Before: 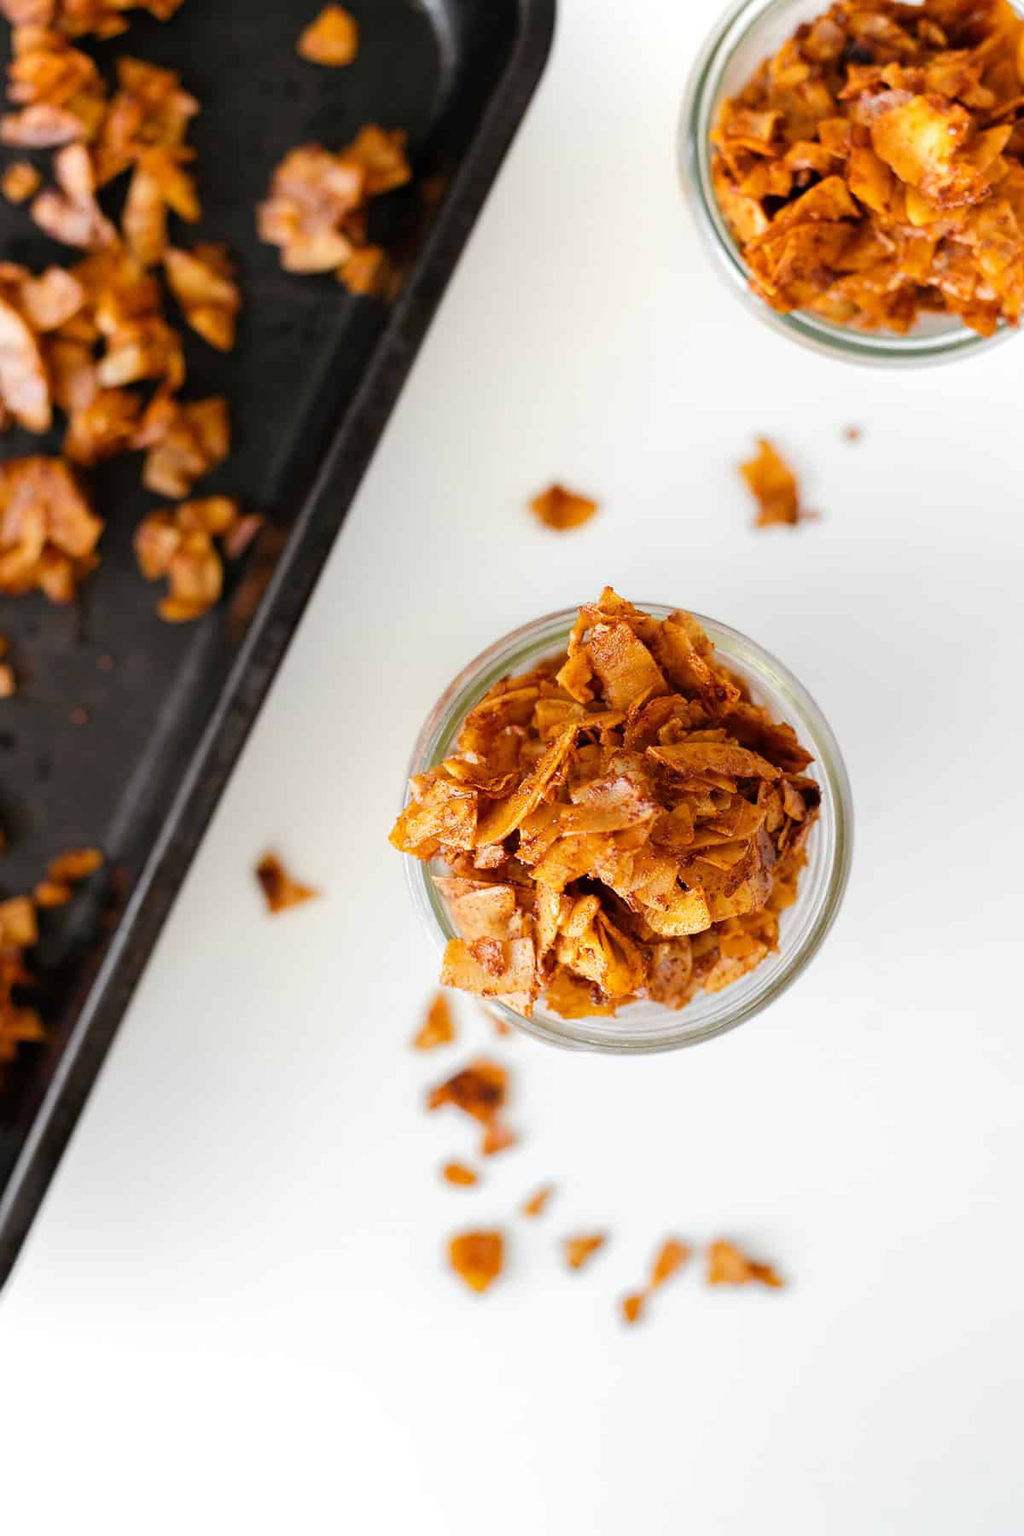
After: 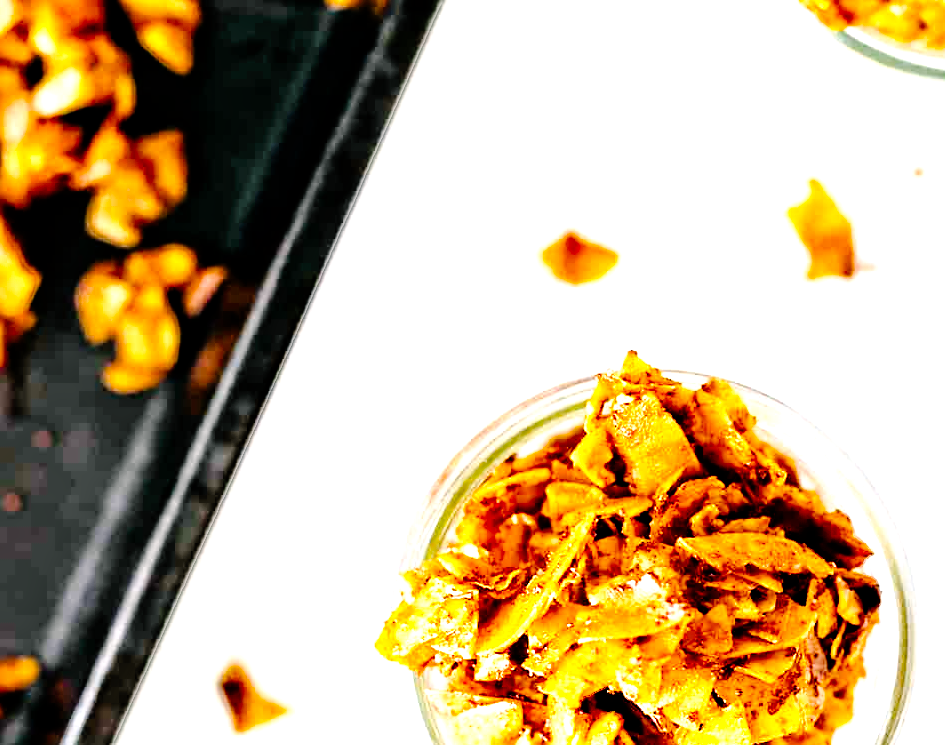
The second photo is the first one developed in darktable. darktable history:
sharpen: amount 0.216
tone equalizer: -8 EV -0.727 EV, -7 EV -0.719 EV, -6 EV -0.605 EV, -5 EV -0.417 EV, -3 EV 0.38 EV, -2 EV 0.6 EV, -1 EV 0.697 EV, +0 EV 0.73 EV
crop: left 6.814%, top 18.751%, right 14.372%, bottom 39.816%
exposure: black level correction 0, exposure 0.699 EV, compensate highlight preservation false
color balance rgb: power › luminance -7.886%, power › chroma 1.116%, power › hue 216.72°, perceptual saturation grading › global saturation 35.412%
tone curve: curves: ch0 [(0, 0) (0.003, 0) (0.011, 0.001) (0.025, 0.003) (0.044, 0.005) (0.069, 0.012) (0.1, 0.023) (0.136, 0.039) (0.177, 0.088) (0.224, 0.15) (0.277, 0.24) (0.335, 0.337) (0.399, 0.437) (0.468, 0.535) (0.543, 0.629) (0.623, 0.71) (0.709, 0.782) (0.801, 0.856) (0.898, 0.94) (1, 1)], preserve colors none
contrast equalizer: y [[0.511, 0.558, 0.631, 0.632, 0.559, 0.512], [0.5 ×6], [0.507, 0.559, 0.627, 0.644, 0.647, 0.647], [0 ×6], [0 ×6]]
